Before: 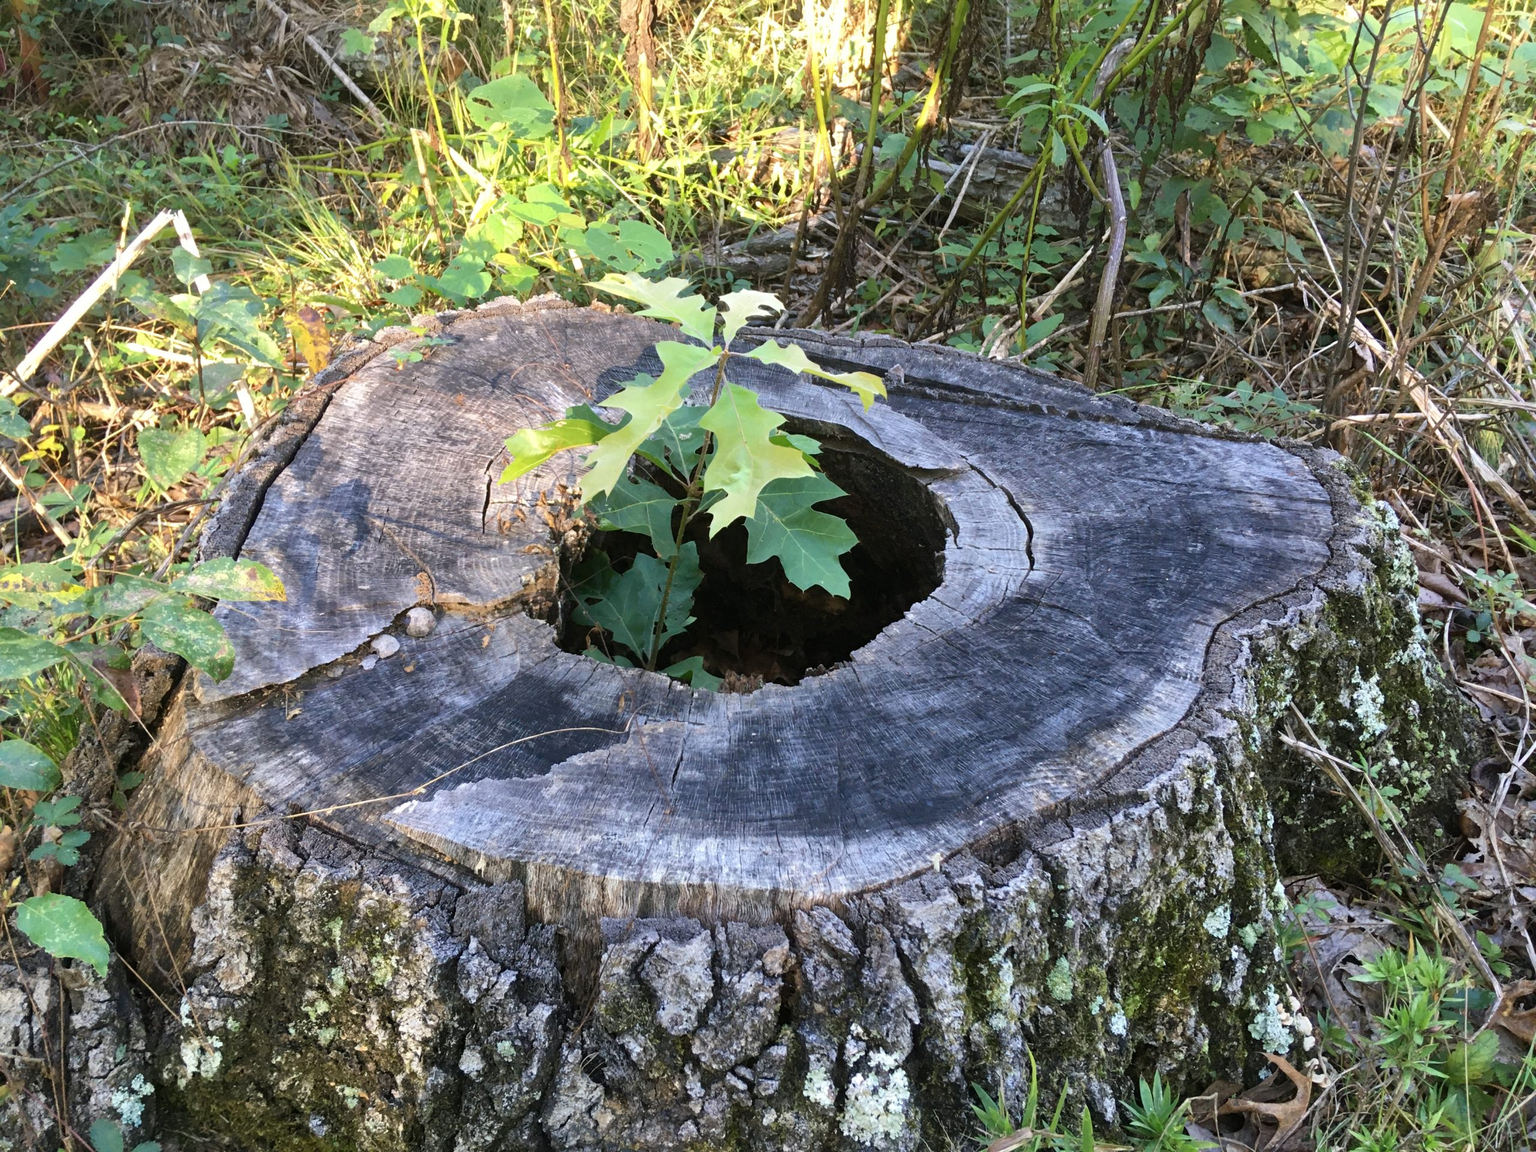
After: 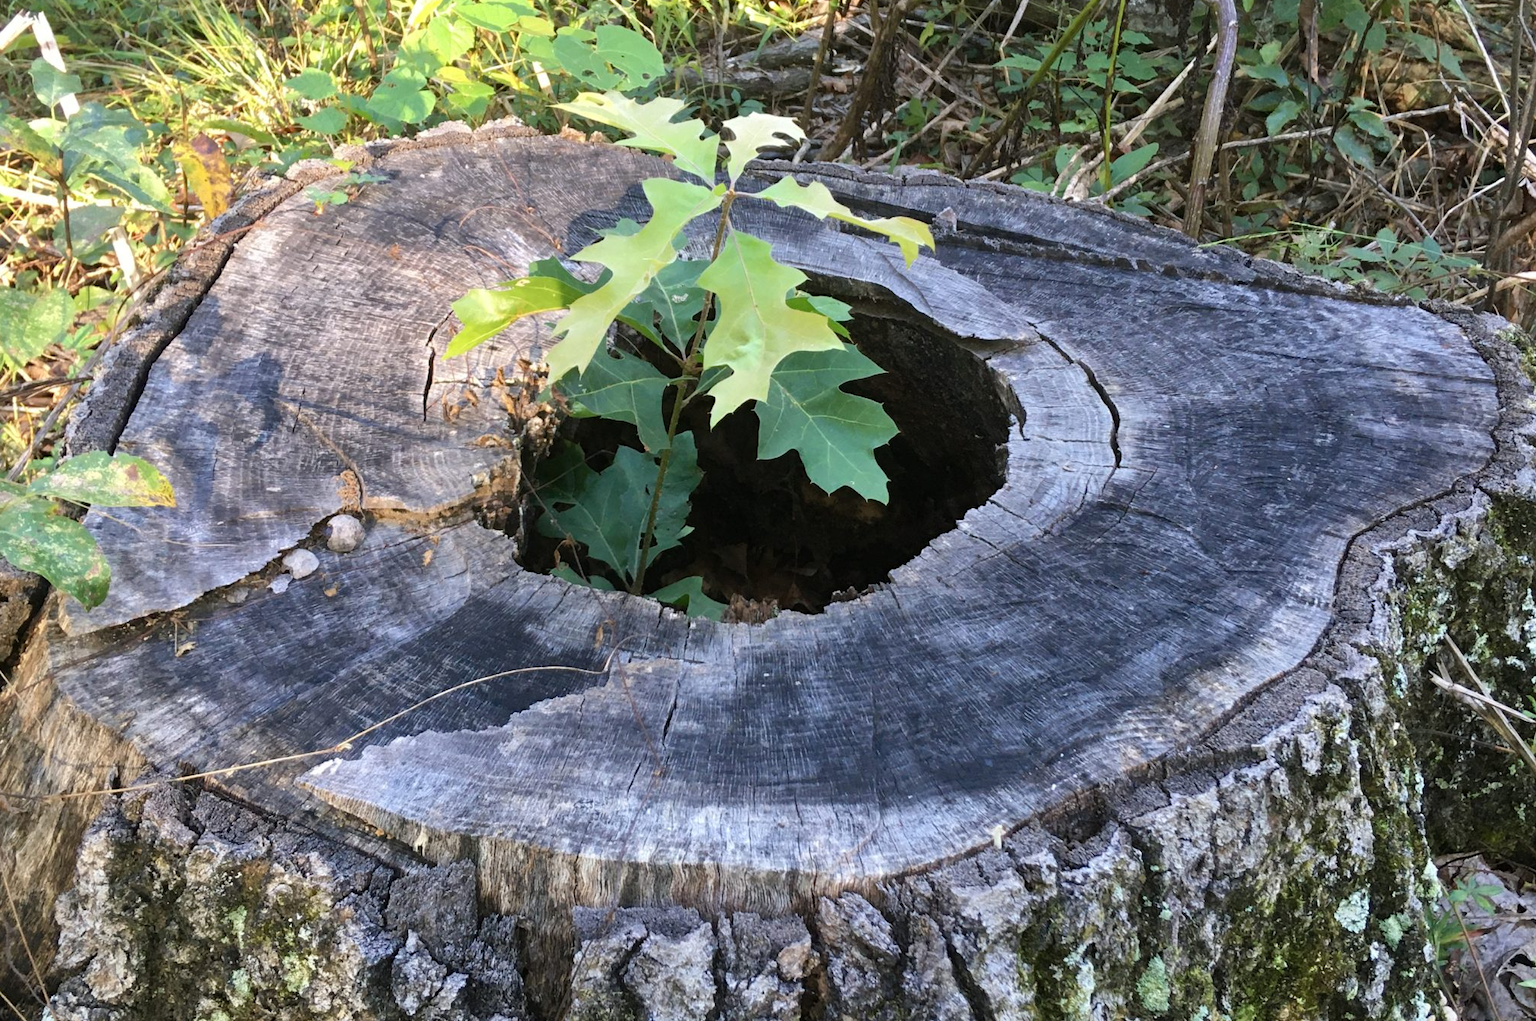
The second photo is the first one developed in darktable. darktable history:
crop: left 9.638%, top 17.435%, right 11.255%, bottom 12.366%
